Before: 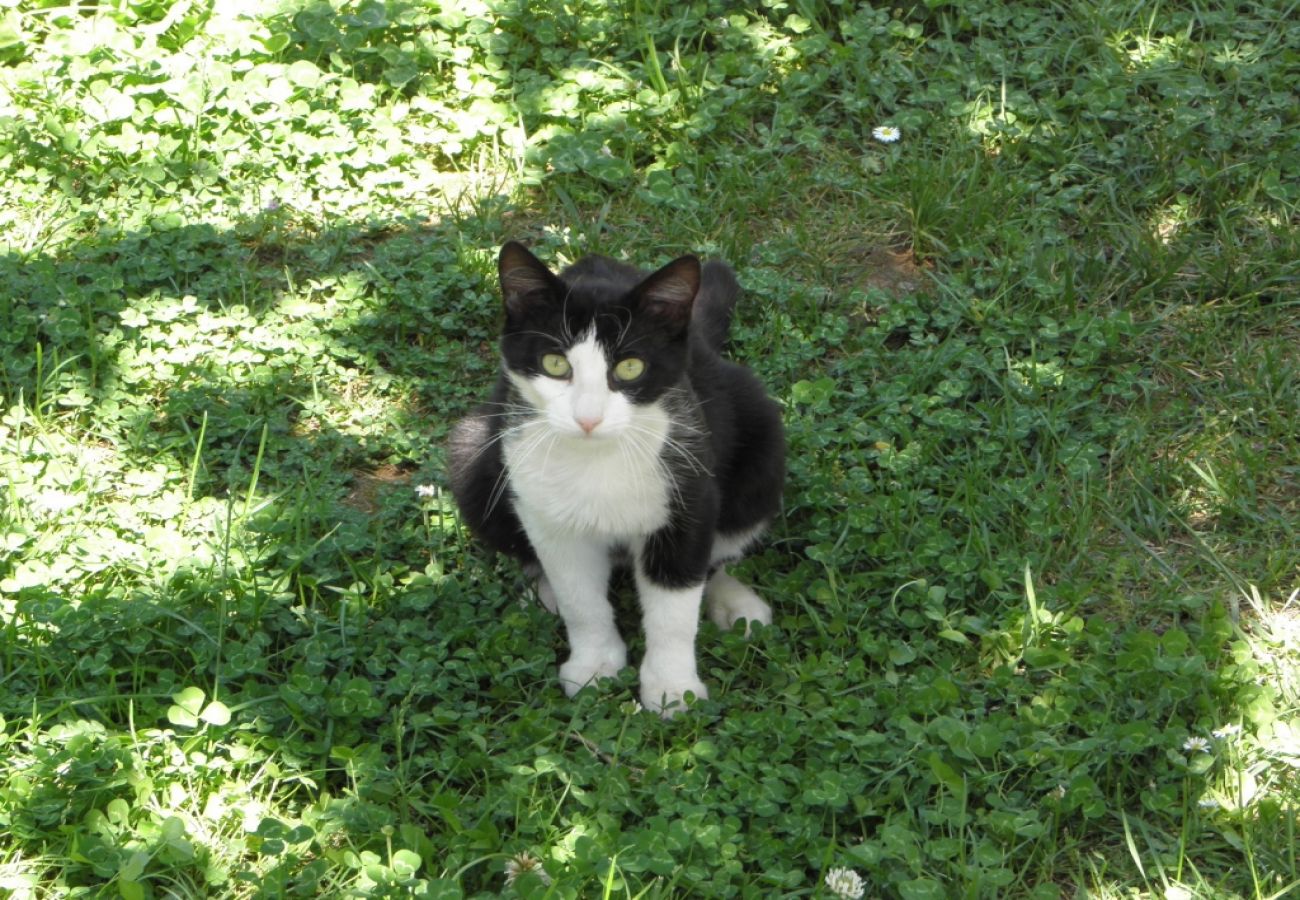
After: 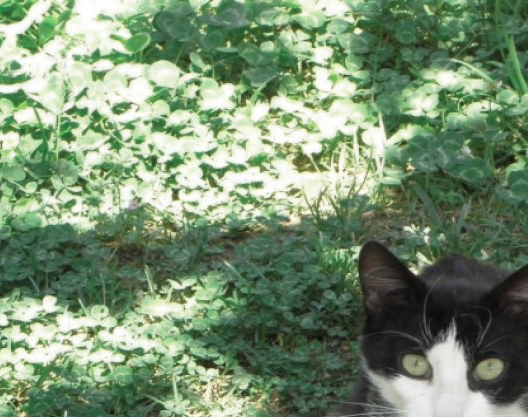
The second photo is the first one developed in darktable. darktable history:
color zones: curves: ch0 [(0, 0.5) (0.125, 0.4) (0.25, 0.5) (0.375, 0.4) (0.5, 0.4) (0.625, 0.35) (0.75, 0.35) (0.875, 0.5)]; ch1 [(0, 0.35) (0.125, 0.45) (0.25, 0.35) (0.375, 0.35) (0.5, 0.35) (0.625, 0.35) (0.75, 0.45) (0.875, 0.35)]; ch2 [(0, 0.6) (0.125, 0.5) (0.25, 0.5) (0.375, 0.6) (0.5, 0.6) (0.625, 0.5) (0.75, 0.5) (0.875, 0.5)]
crop and rotate: left 10.828%, top 0.068%, right 48.524%, bottom 53.488%
